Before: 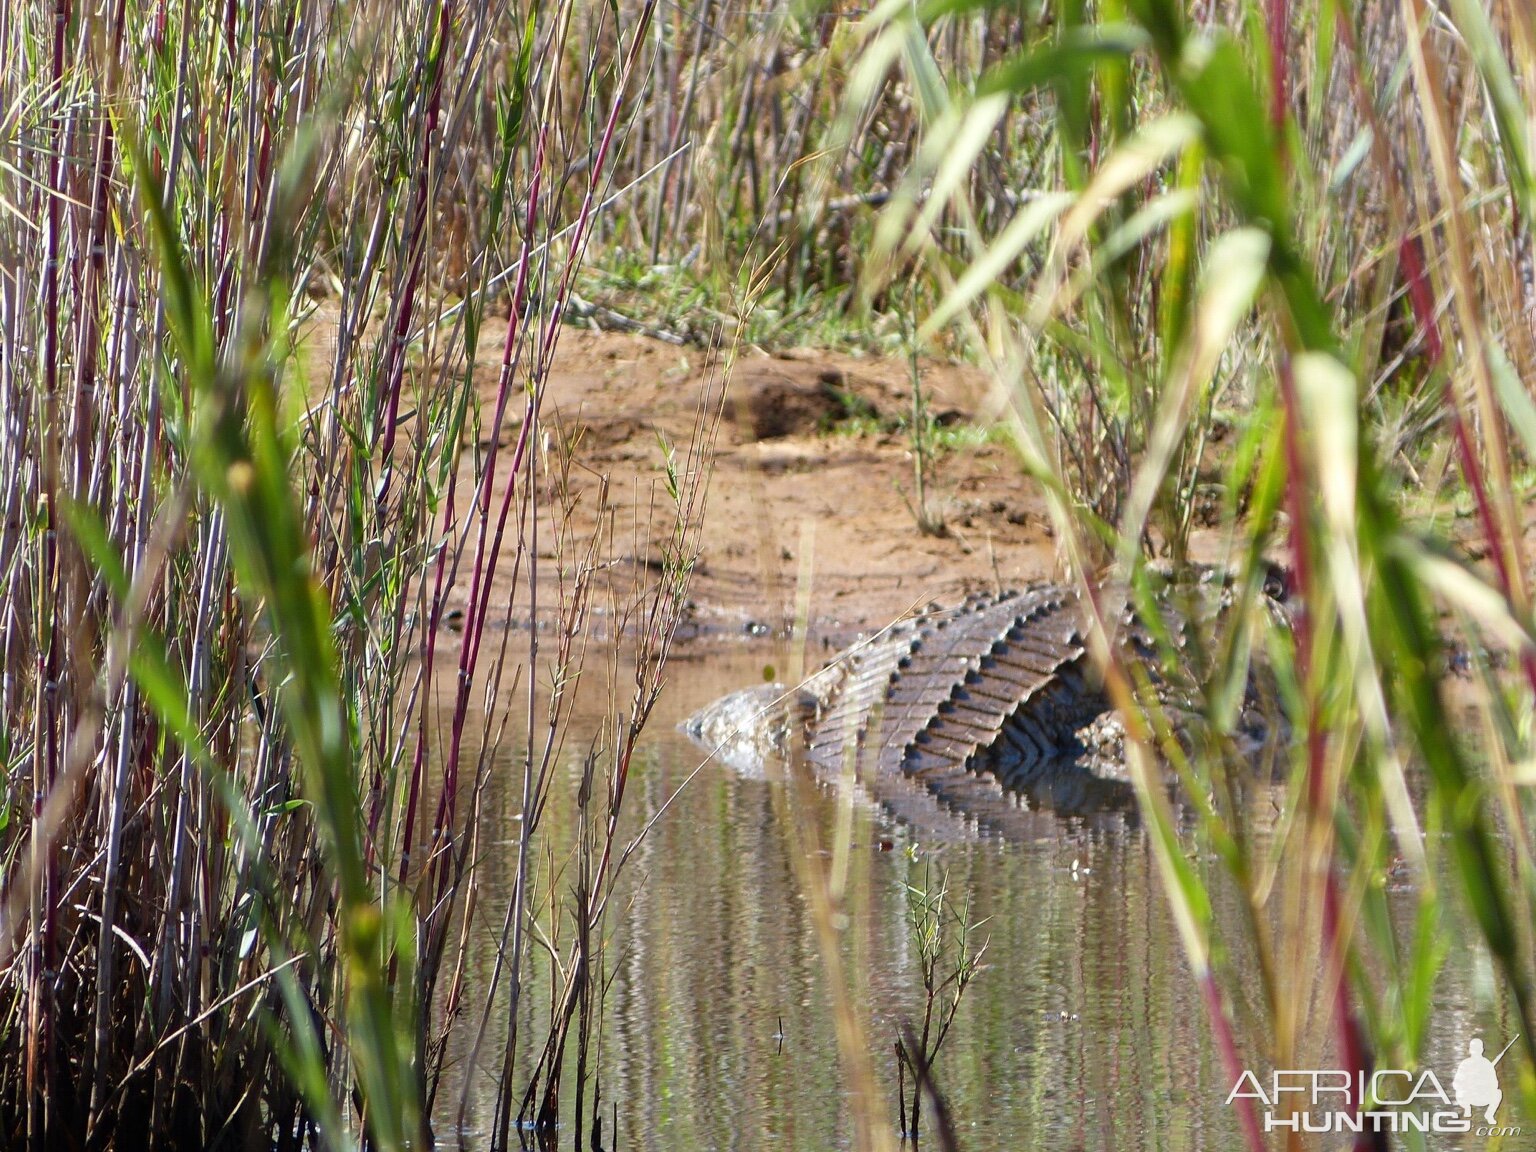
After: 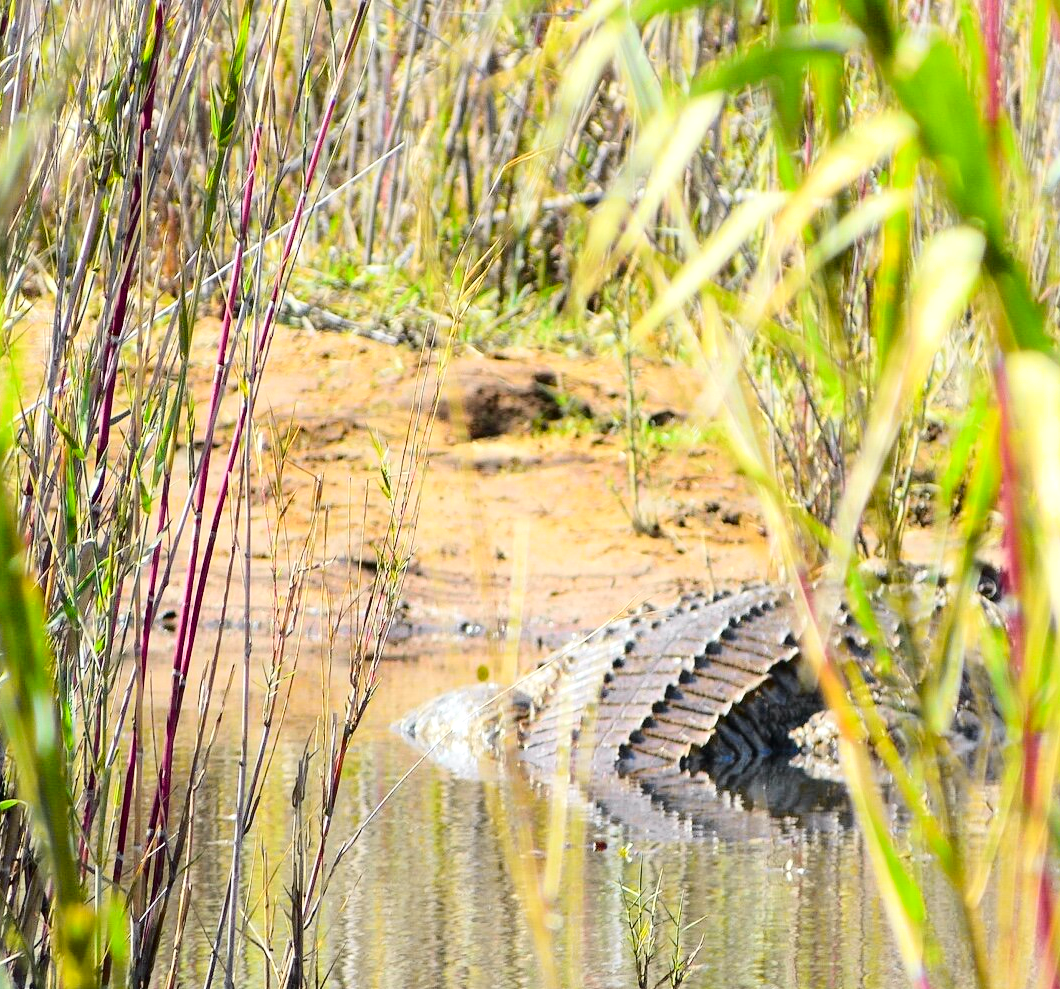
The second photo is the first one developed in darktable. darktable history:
exposure: exposure 0.572 EV, compensate highlight preservation false
crop: left 18.657%, right 12.273%, bottom 14.108%
contrast brightness saturation: contrast 0.071
tone curve: curves: ch0 [(0, 0) (0.11, 0.061) (0.256, 0.259) (0.398, 0.494) (0.498, 0.611) (0.65, 0.757) (0.835, 0.883) (1, 0.961)]; ch1 [(0, 0) (0.346, 0.307) (0.408, 0.369) (0.453, 0.457) (0.482, 0.479) (0.502, 0.498) (0.521, 0.51) (0.553, 0.554) (0.618, 0.65) (0.693, 0.727) (1, 1)]; ch2 [(0, 0) (0.366, 0.337) (0.434, 0.46) (0.485, 0.494) (0.5, 0.494) (0.511, 0.508) (0.537, 0.55) (0.579, 0.599) (0.621, 0.693) (1, 1)], color space Lab, independent channels, preserve colors none
